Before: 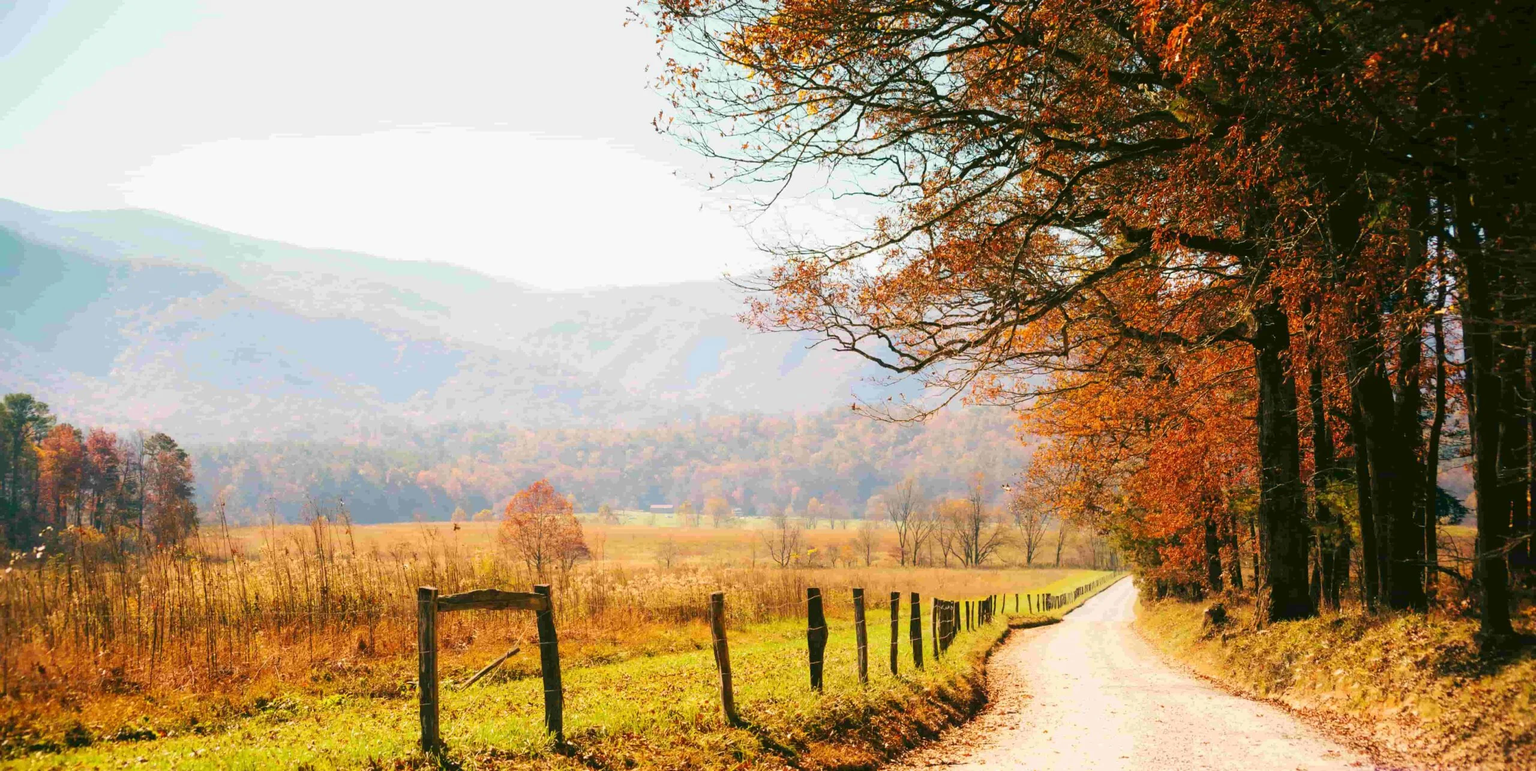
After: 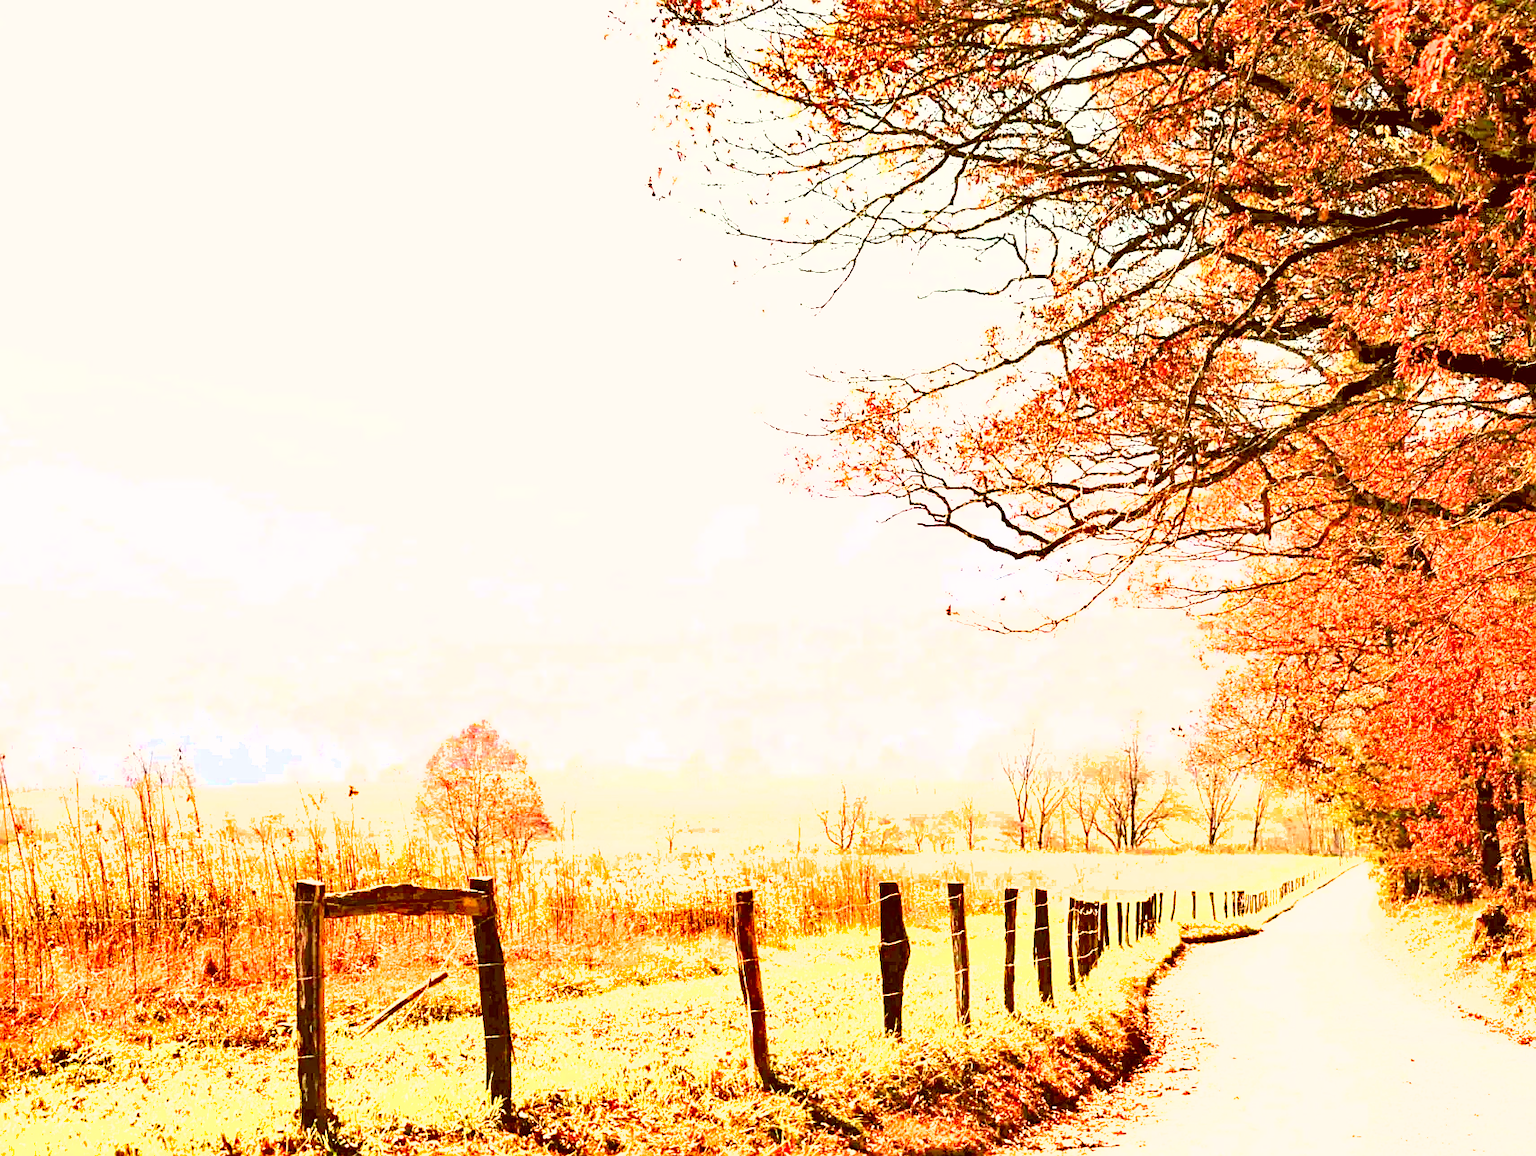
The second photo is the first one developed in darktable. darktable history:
sharpen: on, module defaults
filmic rgb: threshold 3 EV, hardness 4.17, latitude 50%, contrast 1.1, preserve chrominance max RGB, color science v6 (2022), contrast in shadows safe, contrast in highlights safe, enable highlight reconstruction true
exposure: black level correction 0.001, exposure 1.3 EV, compensate highlight preservation false
crop and rotate: left 14.436%, right 18.898%
shadows and highlights: low approximation 0.01, soften with gaussian
color correction: highlights a* 9.03, highlights b* 8.71, shadows a* 40, shadows b* 40, saturation 0.8
levels: levels [0.036, 0.364, 0.827]
